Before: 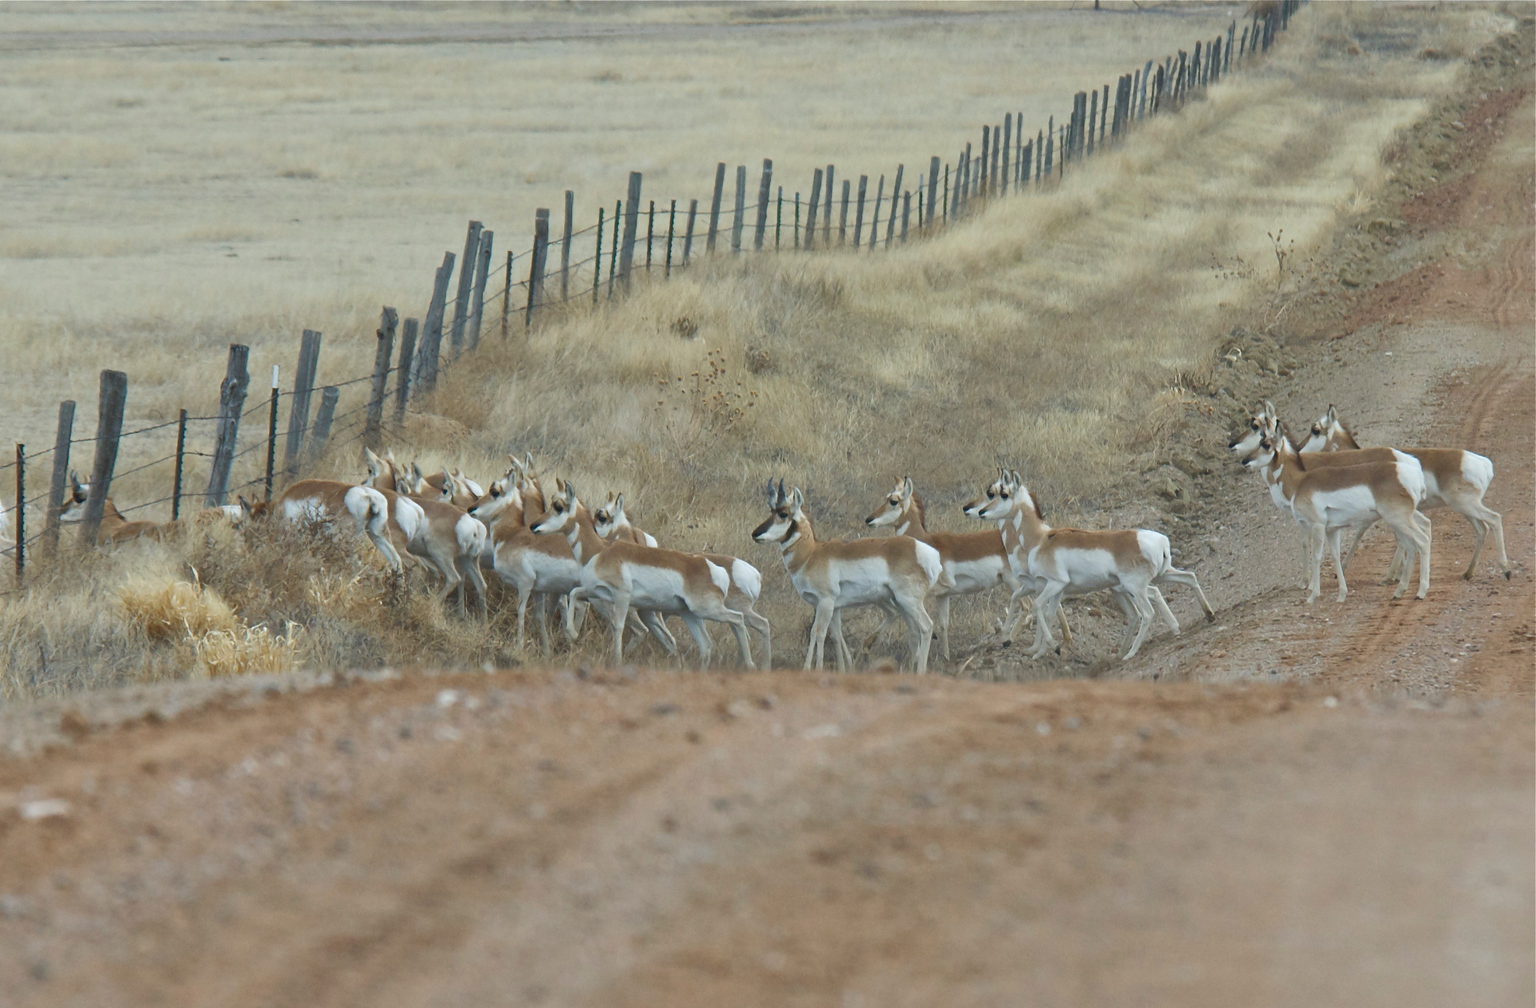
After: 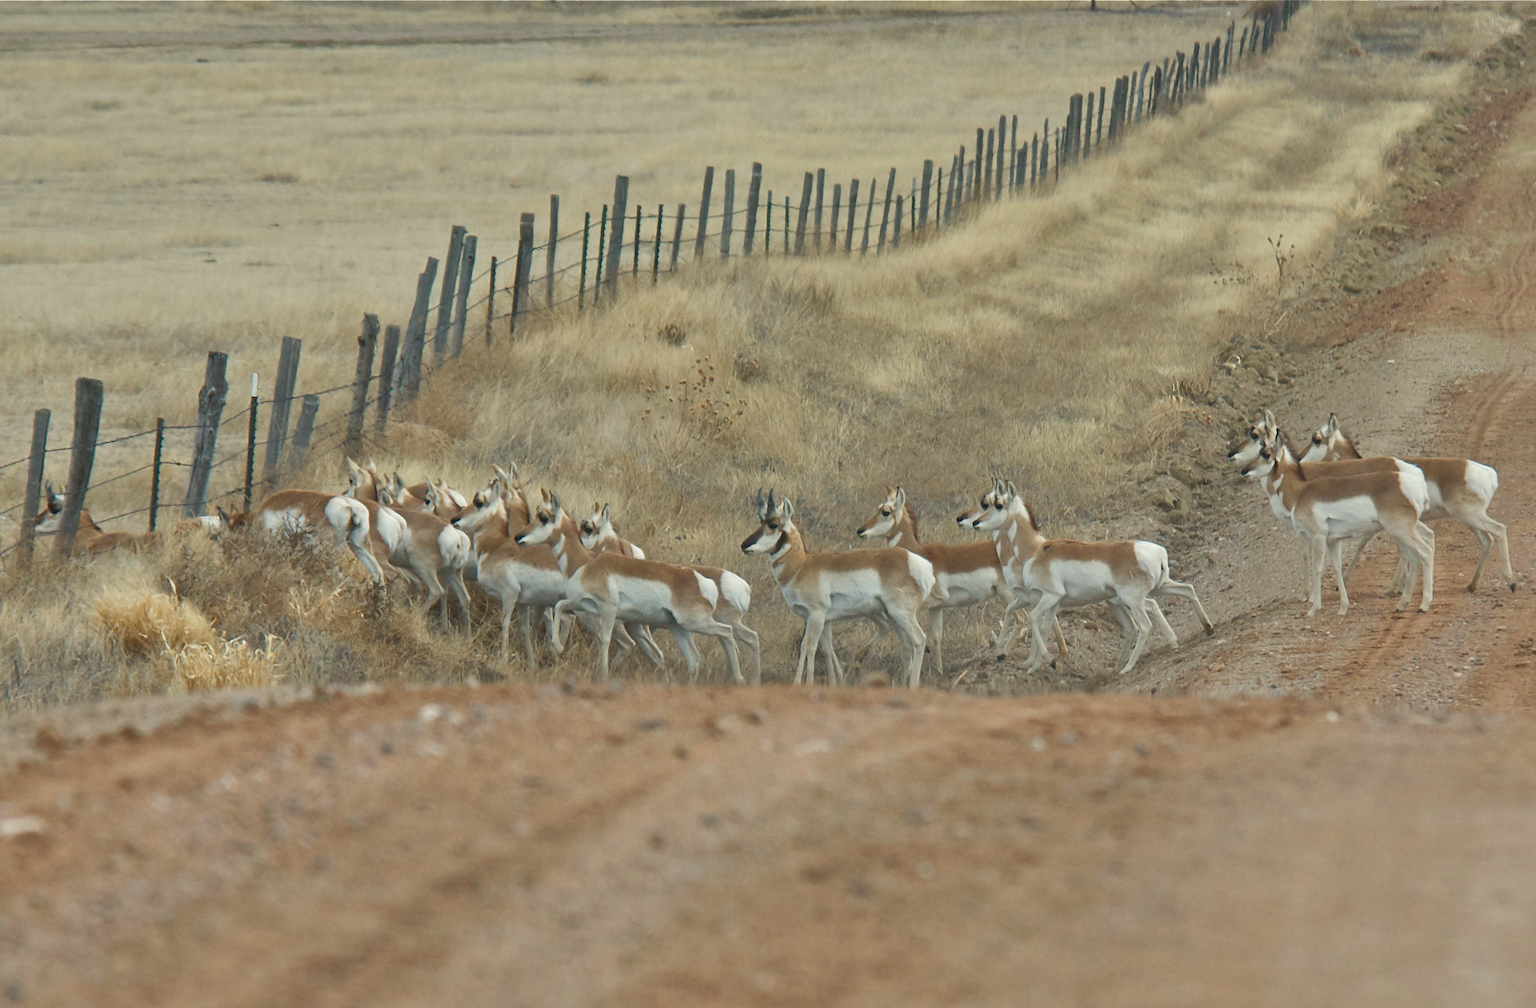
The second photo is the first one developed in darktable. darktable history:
crop: left 1.743%, right 0.268%, bottom 2.011%
shadows and highlights: radius 133.83, soften with gaussian
white balance: red 1.045, blue 0.932
